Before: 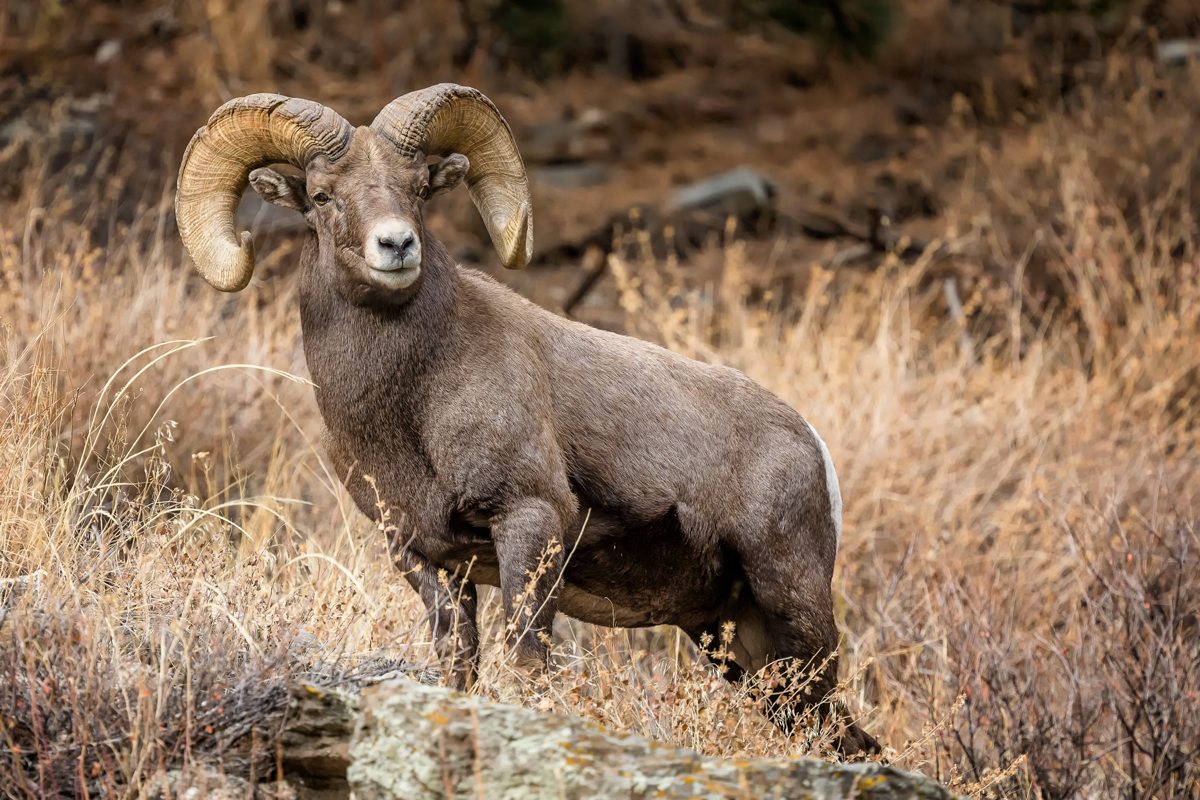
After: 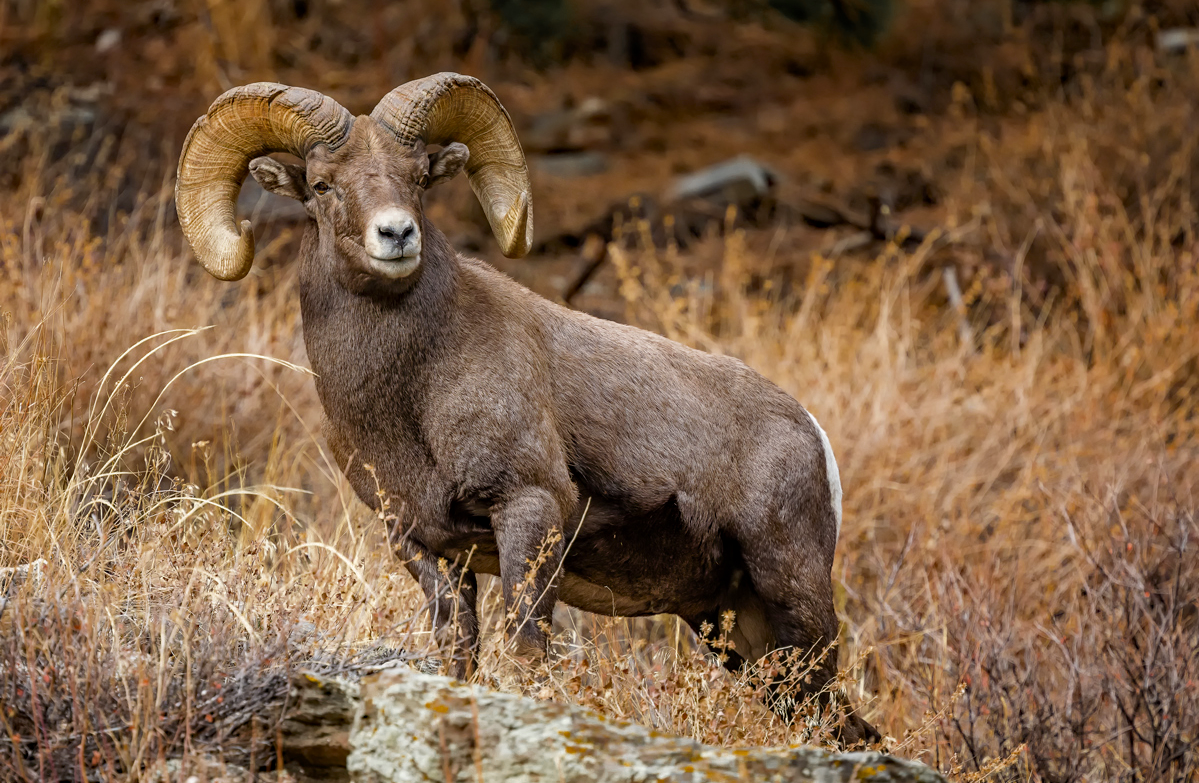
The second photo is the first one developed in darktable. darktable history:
haze removal: adaptive false
crop: top 1.419%, right 0.062%
color zones: curves: ch0 [(0.11, 0.396) (0.195, 0.36) (0.25, 0.5) (0.303, 0.412) (0.357, 0.544) (0.75, 0.5) (0.967, 0.328)]; ch1 [(0, 0.468) (0.112, 0.512) (0.202, 0.6) (0.25, 0.5) (0.307, 0.352) (0.357, 0.544) (0.75, 0.5) (0.963, 0.524)]
